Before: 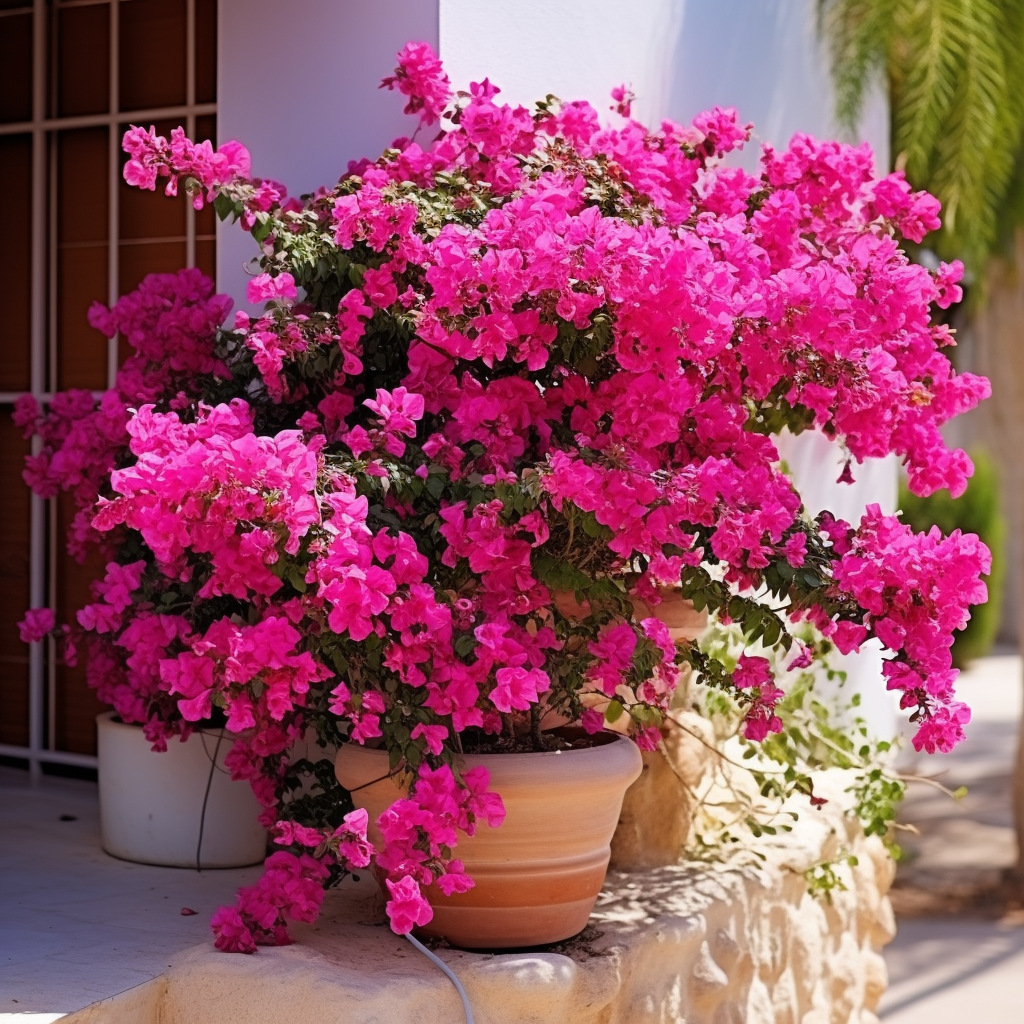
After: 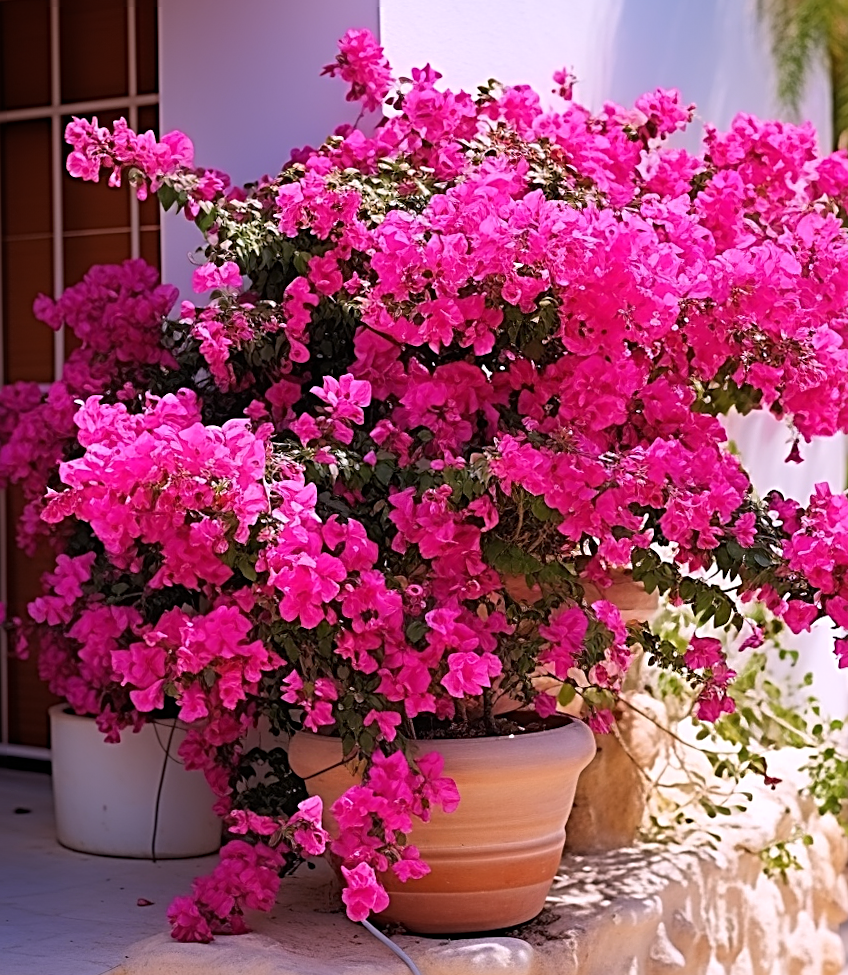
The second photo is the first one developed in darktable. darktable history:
white balance: red 1.05, blue 1.072
sharpen: radius 2.543, amount 0.636
crop and rotate: angle 1°, left 4.281%, top 0.642%, right 11.383%, bottom 2.486%
